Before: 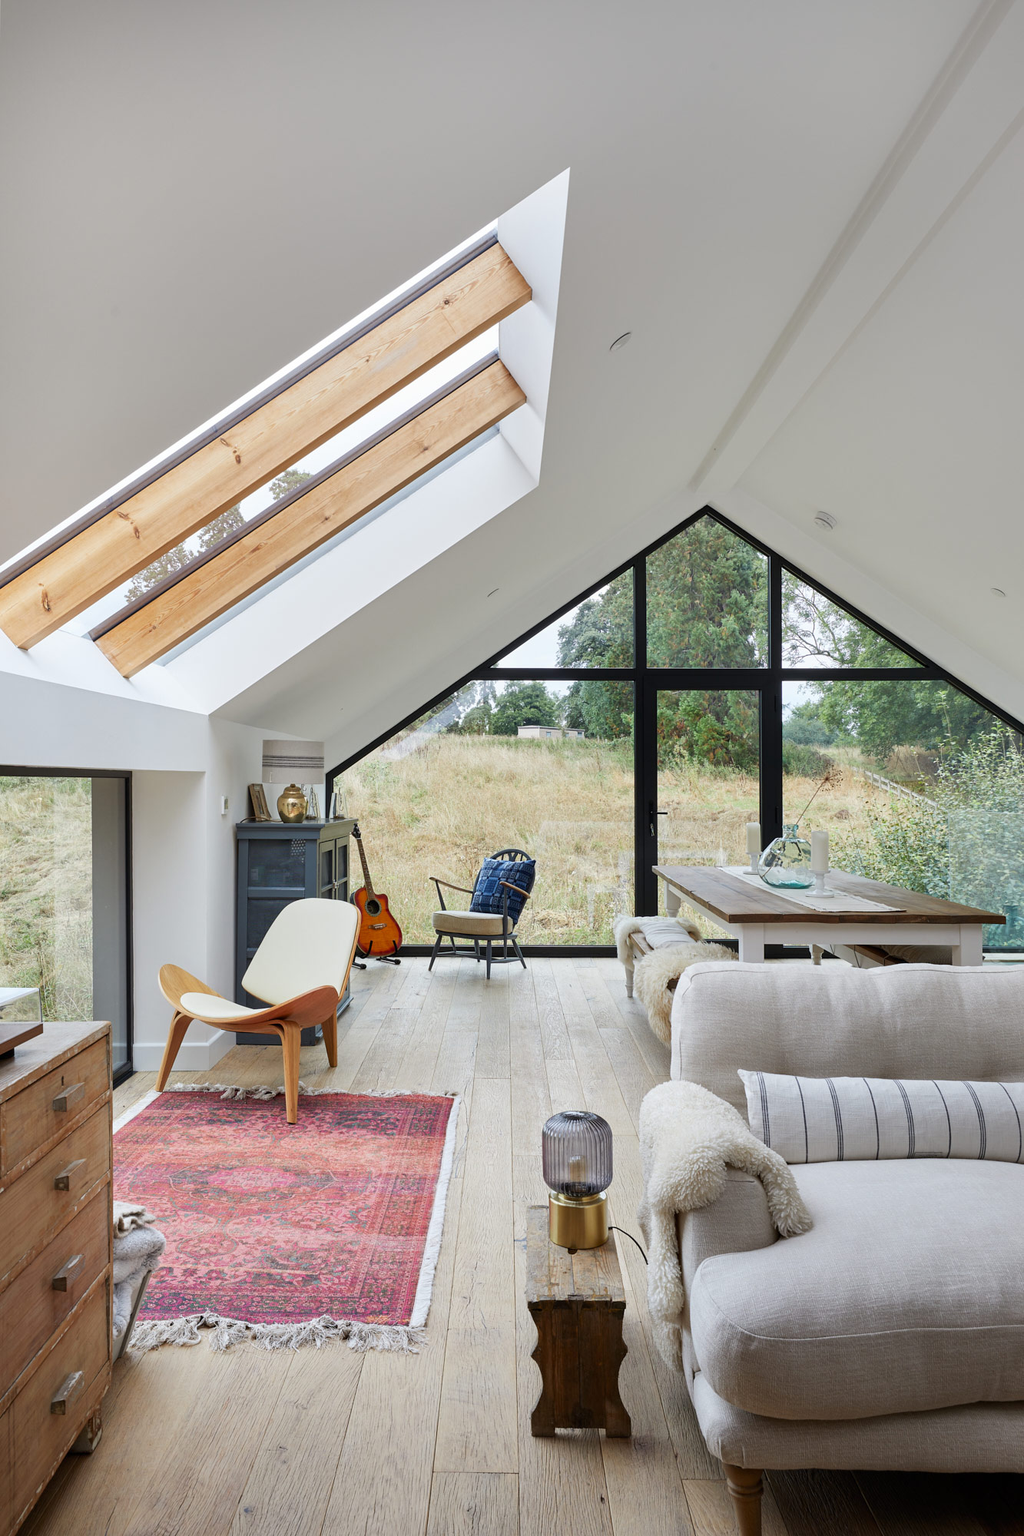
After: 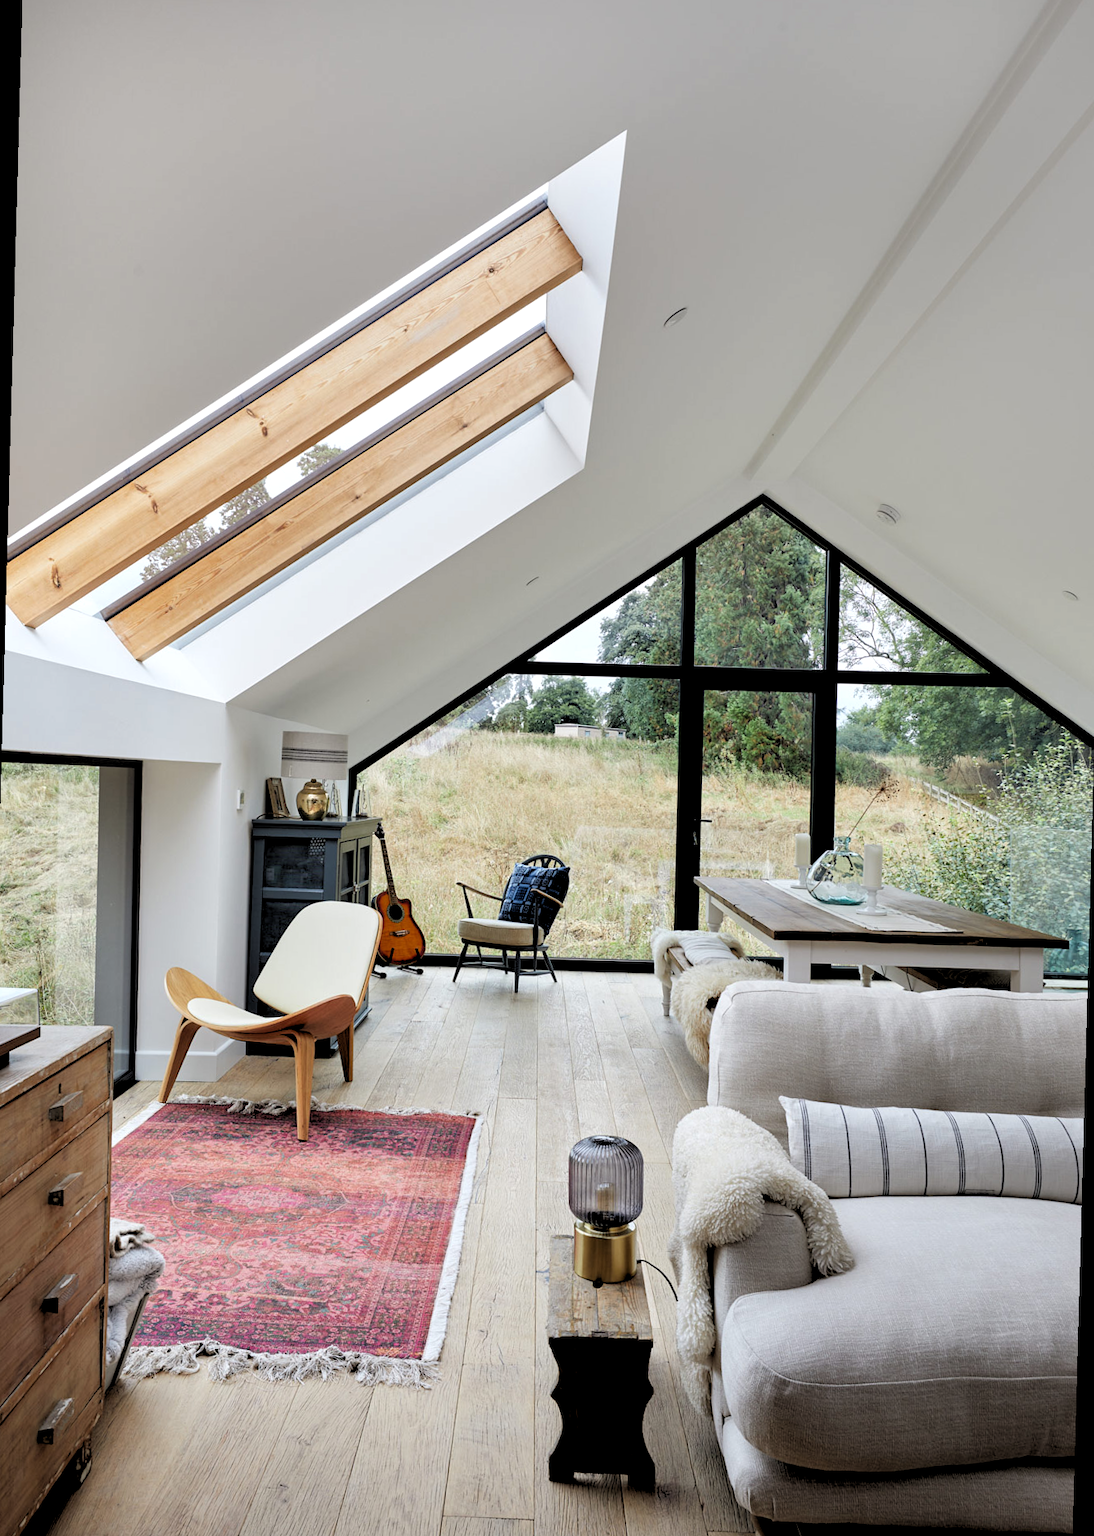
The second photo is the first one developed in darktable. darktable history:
rotate and perspective: rotation 1.57°, crop left 0.018, crop right 0.982, crop top 0.039, crop bottom 0.961
rgb levels: levels [[0.034, 0.472, 0.904], [0, 0.5, 1], [0, 0.5, 1]]
